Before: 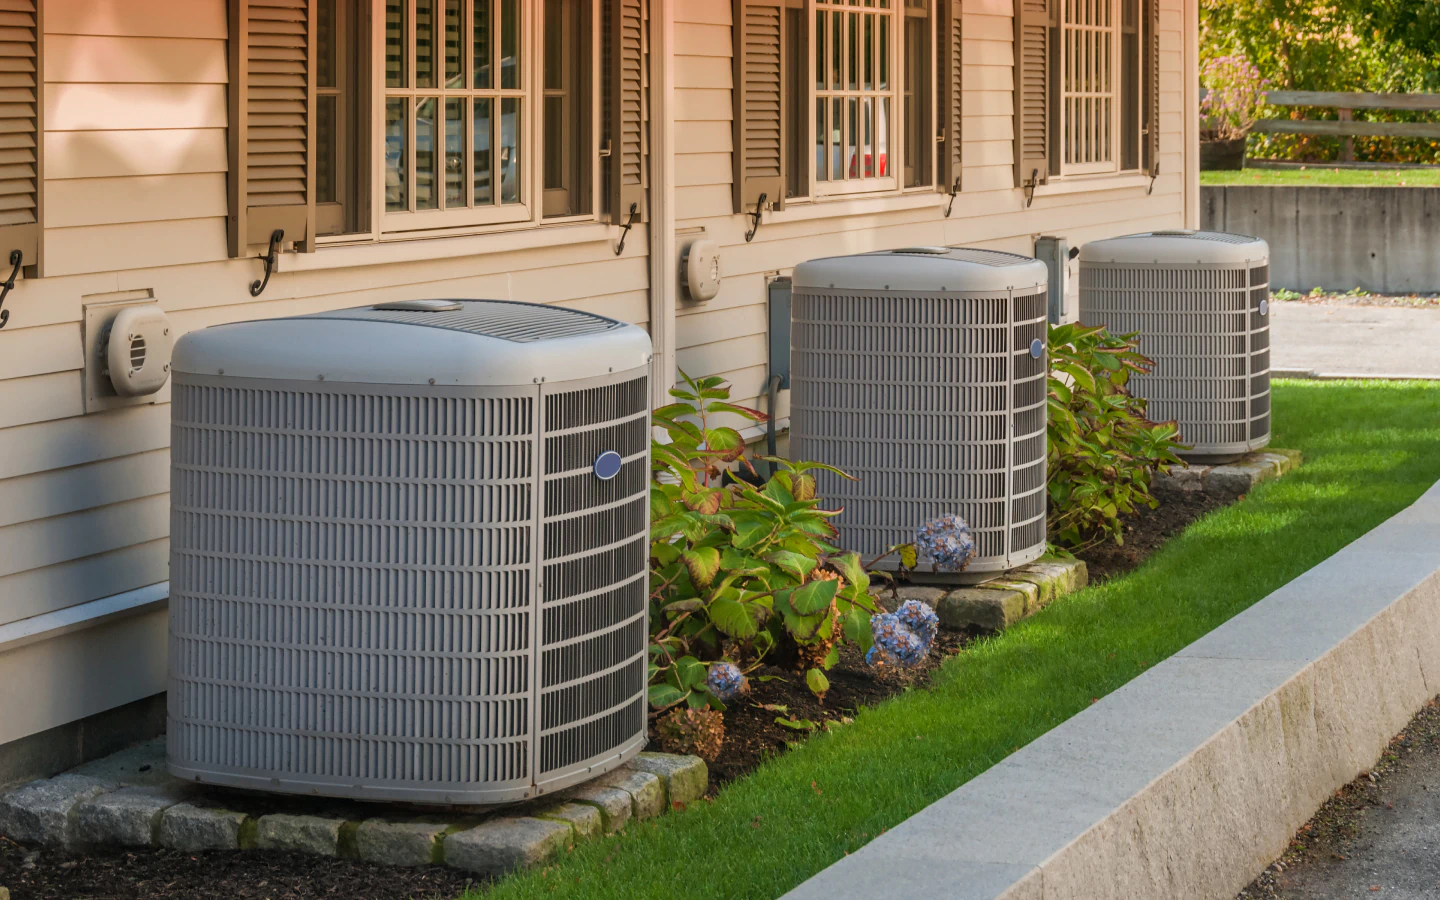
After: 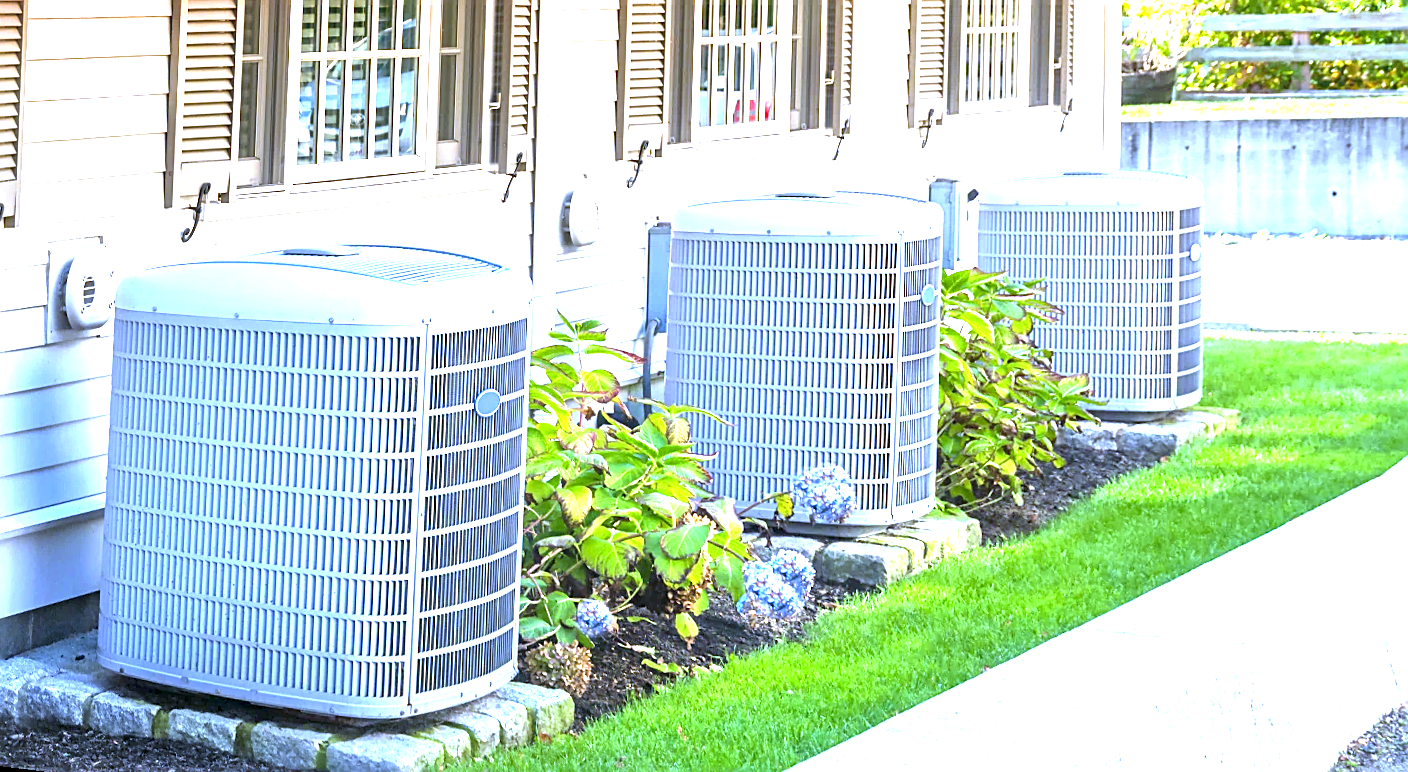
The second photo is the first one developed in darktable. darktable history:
rotate and perspective: rotation 1.69°, lens shift (vertical) -0.023, lens shift (horizontal) -0.291, crop left 0.025, crop right 0.988, crop top 0.092, crop bottom 0.842
exposure: black level correction 0.001, exposure 2.607 EV, compensate exposure bias true, compensate highlight preservation false
white balance: red 0.766, blue 1.537
local contrast: mode bilateral grid, contrast 28, coarseness 16, detail 115%, midtone range 0.2
sharpen: on, module defaults
